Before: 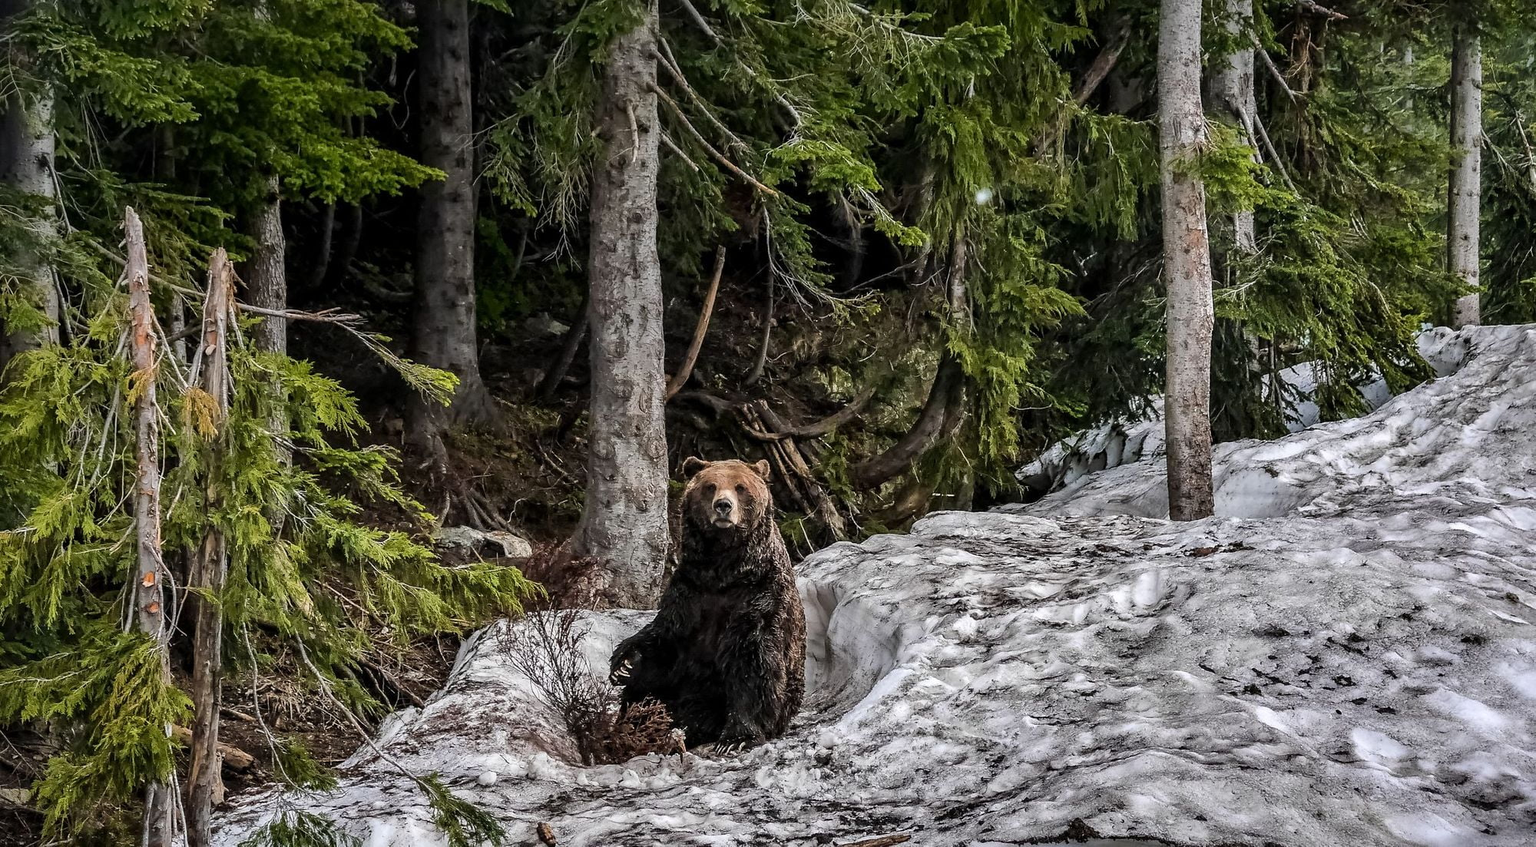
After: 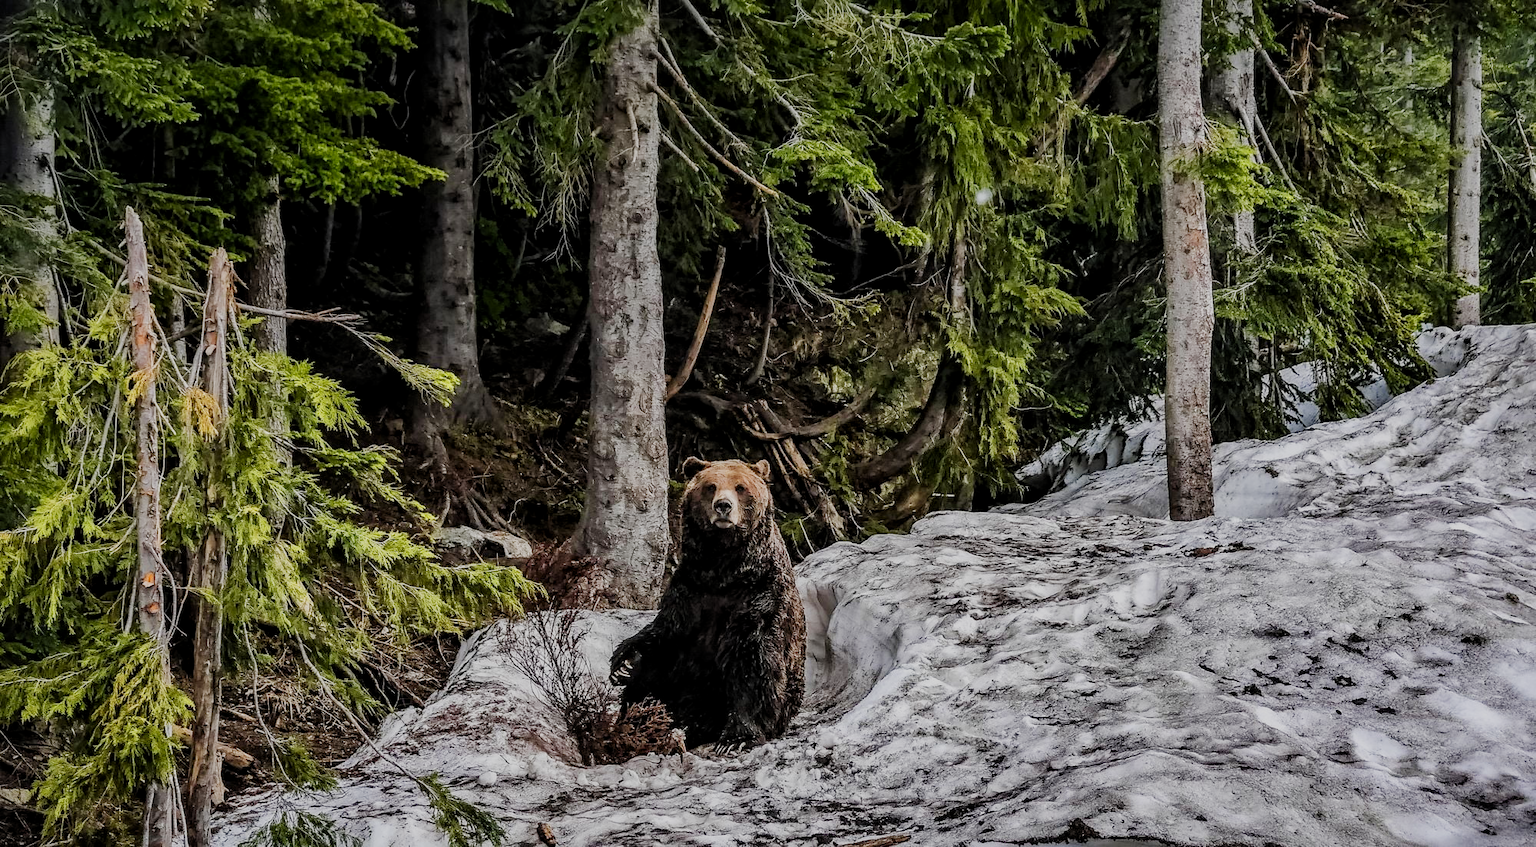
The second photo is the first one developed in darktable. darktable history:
color zones: curves: ch0 [(0.004, 0.305) (0.261, 0.623) (0.389, 0.399) (0.708, 0.571) (0.947, 0.34)]; ch1 [(0.025, 0.645) (0.229, 0.584) (0.326, 0.551) (0.484, 0.262) (0.757, 0.643)]
filmic rgb: black relative exposure -7.65 EV, white relative exposure 4.56 EV, hardness 3.61, preserve chrominance no, color science v5 (2021), contrast in shadows safe, contrast in highlights safe
local contrast: mode bilateral grid, contrast 19, coarseness 50, detail 119%, midtone range 0.2
